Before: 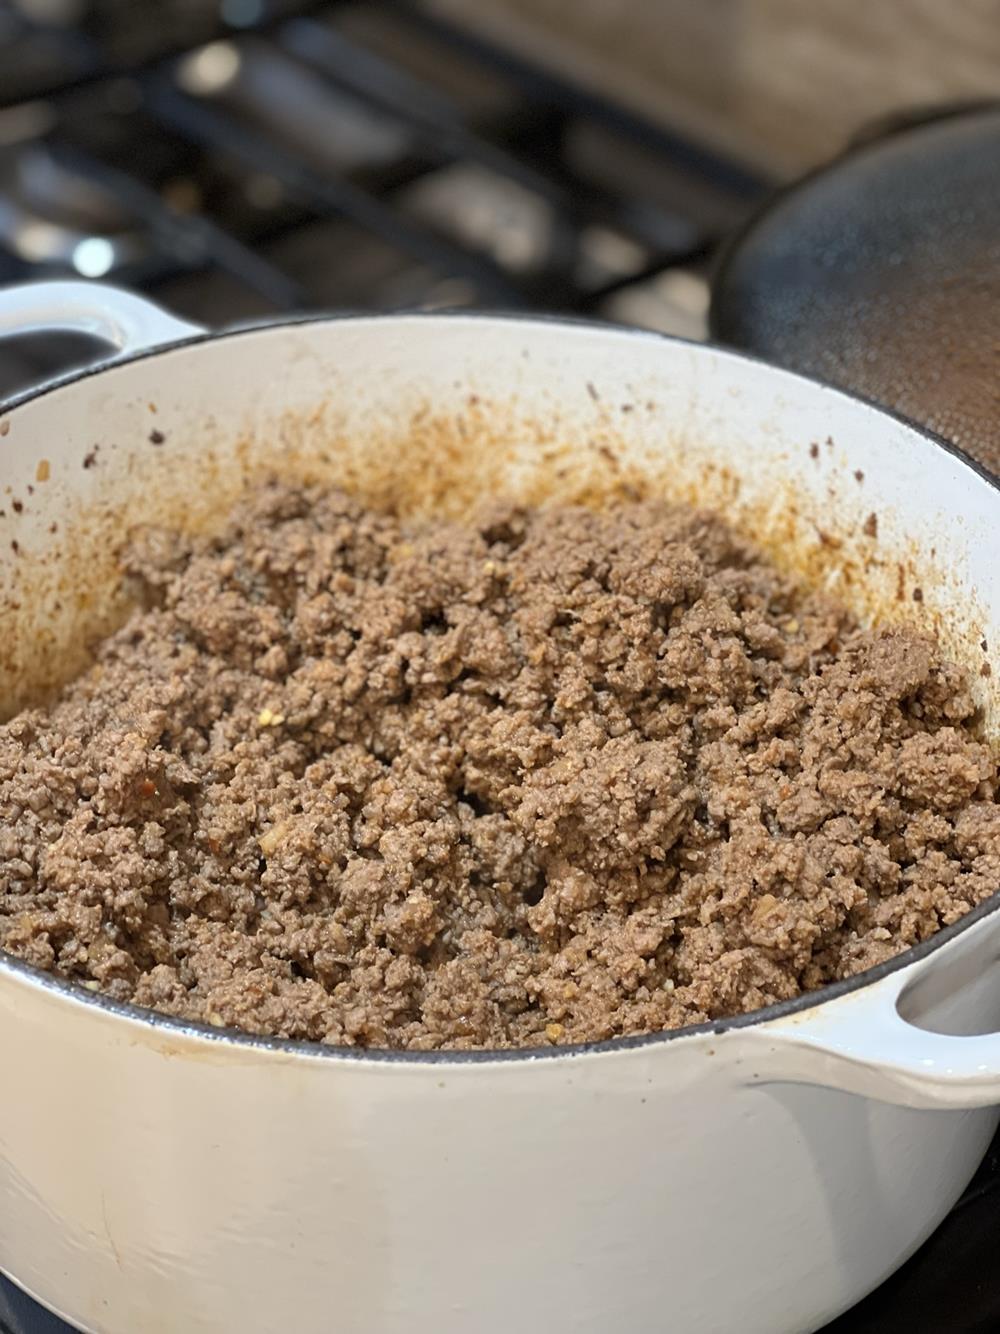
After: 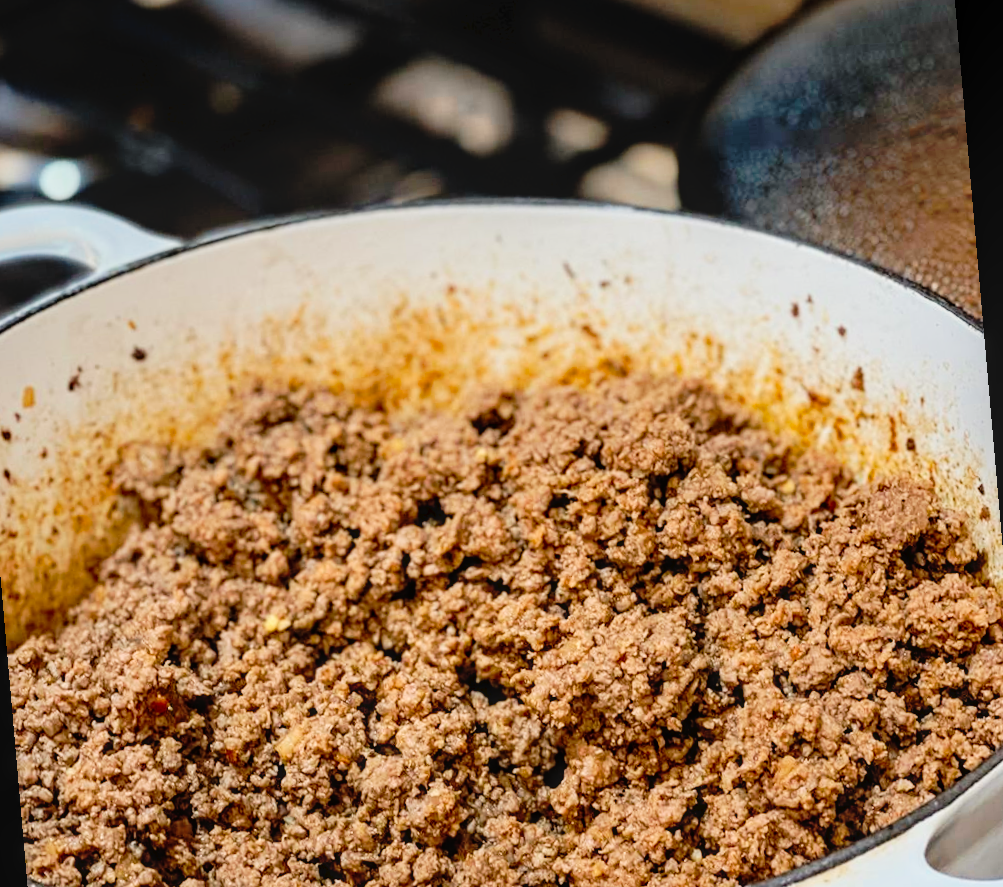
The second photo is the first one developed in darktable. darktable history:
local contrast: on, module defaults
crop: bottom 19.644%
rotate and perspective: rotation -5°, crop left 0.05, crop right 0.952, crop top 0.11, crop bottom 0.89
contrast brightness saturation: saturation 0.1
white balance: red 1.009, blue 0.985
filmic rgb: black relative exposure -7.65 EV, white relative exposure 4.56 EV, hardness 3.61, contrast 1.05
tone curve: curves: ch0 [(0, 0) (0.003, 0.033) (0.011, 0.033) (0.025, 0.036) (0.044, 0.039) (0.069, 0.04) (0.1, 0.043) (0.136, 0.052) (0.177, 0.085) (0.224, 0.14) (0.277, 0.225) (0.335, 0.333) (0.399, 0.419) (0.468, 0.51) (0.543, 0.603) (0.623, 0.713) (0.709, 0.808) (0.801, 0.901) (0.898, 0.98) (1, 1)], preserve colors none
